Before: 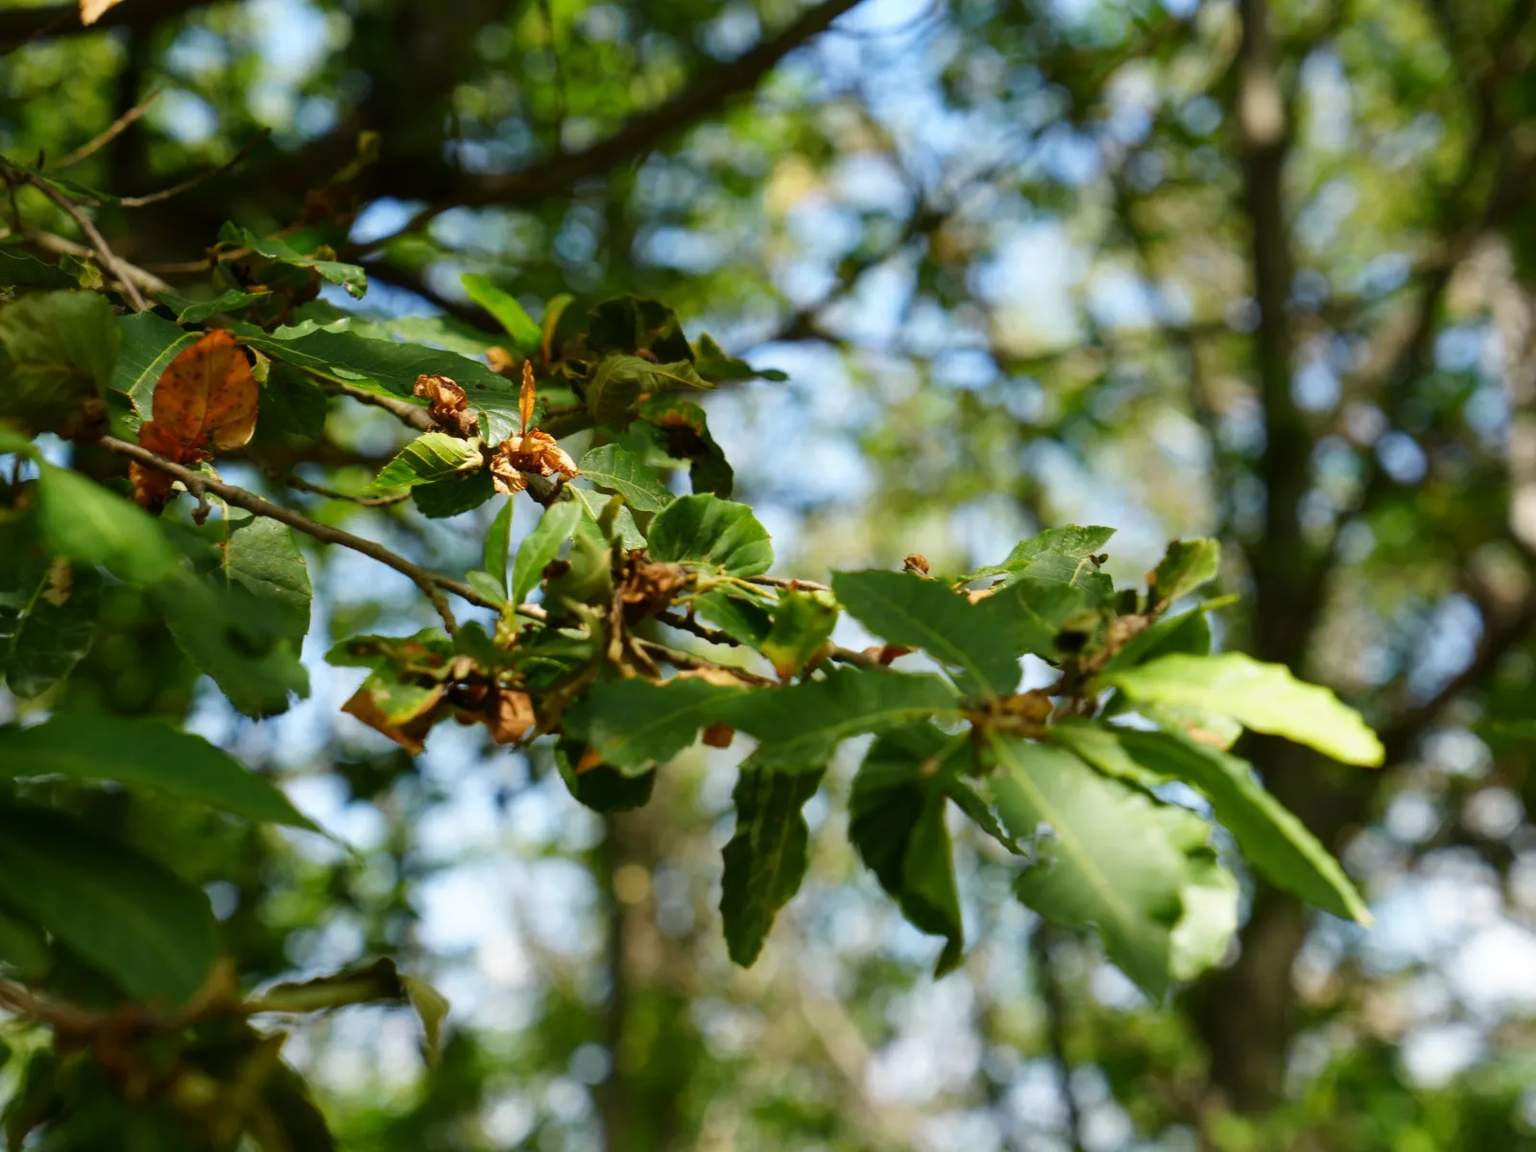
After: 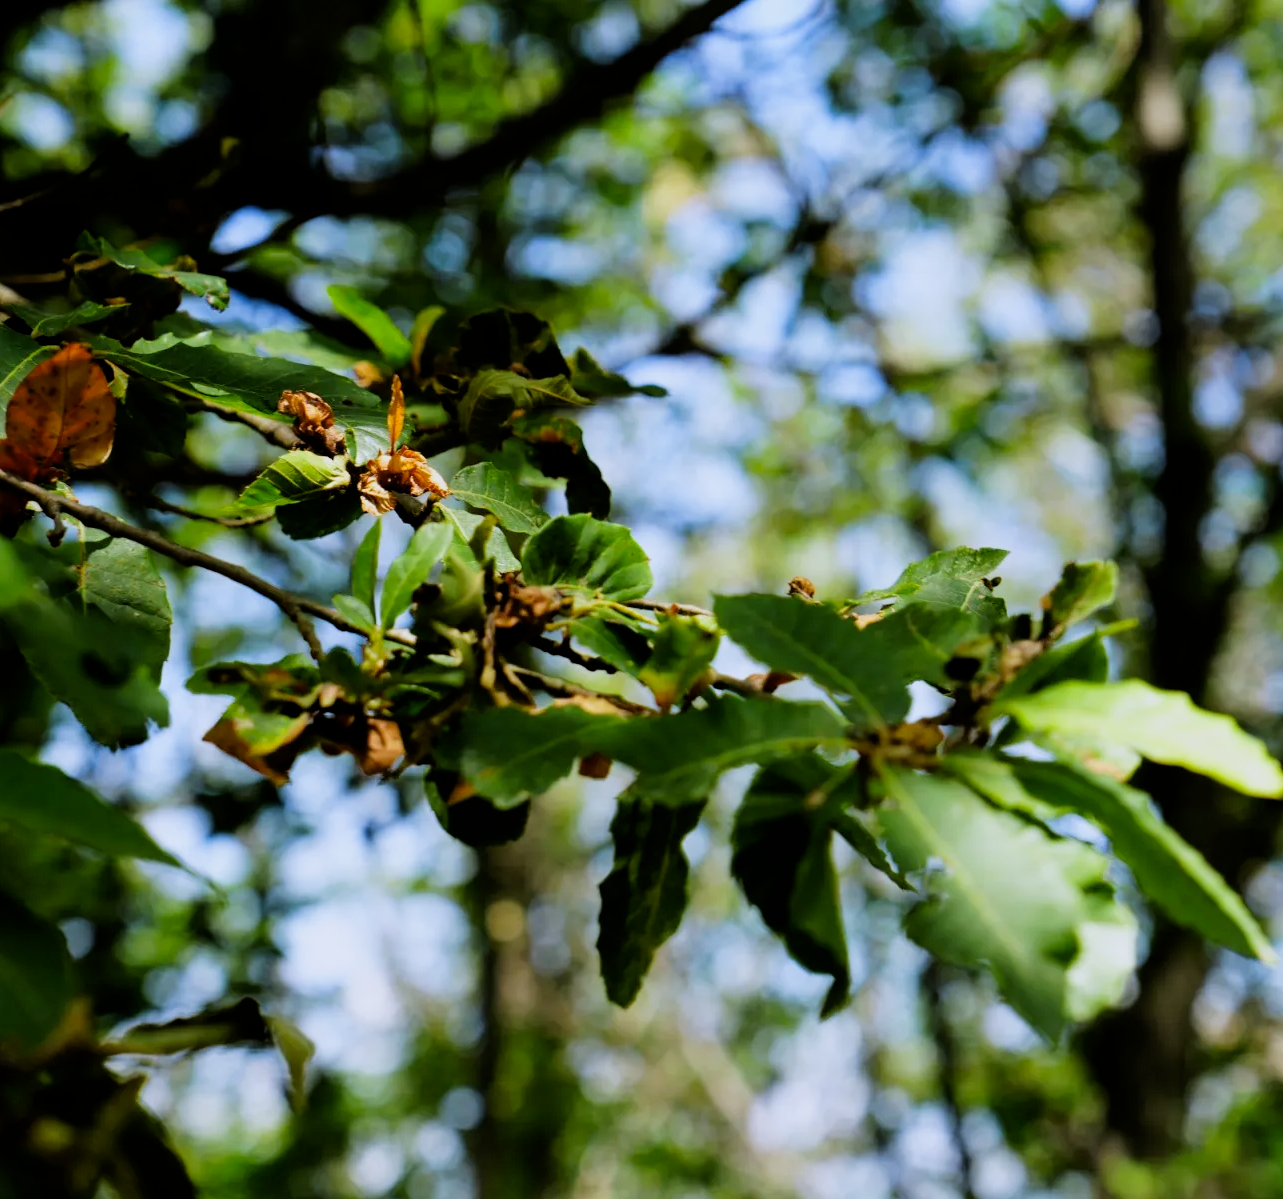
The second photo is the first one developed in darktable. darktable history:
crop and rotate: left 9.597%, right 10.195%
contrast brightness saturation: saturation 0.13
filmic rgb: black relative exposure -5 EV, white relative exposure 3.5 EV, hardness 3.19, contrast 1.2, highlights saturation mix -50%
tone equalizer: on, module defaults
white balance: red 0.967, blue 1.119, emerald 0.756
